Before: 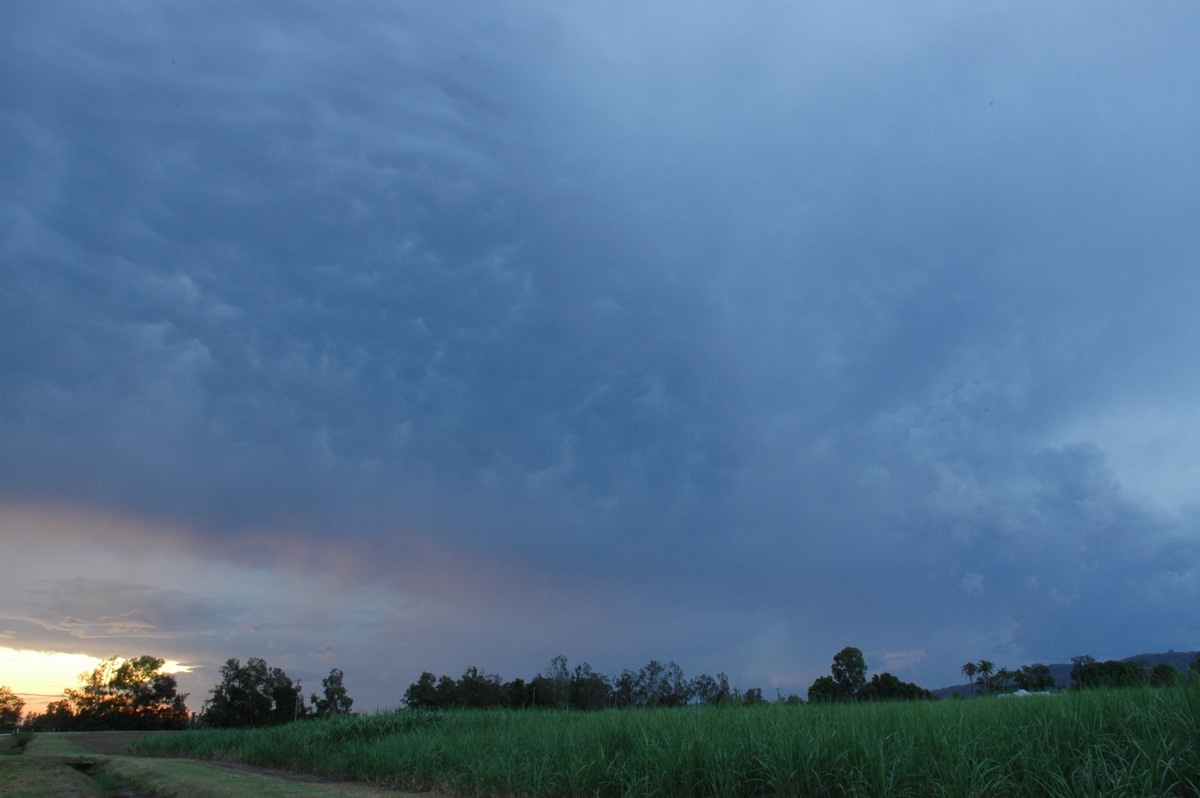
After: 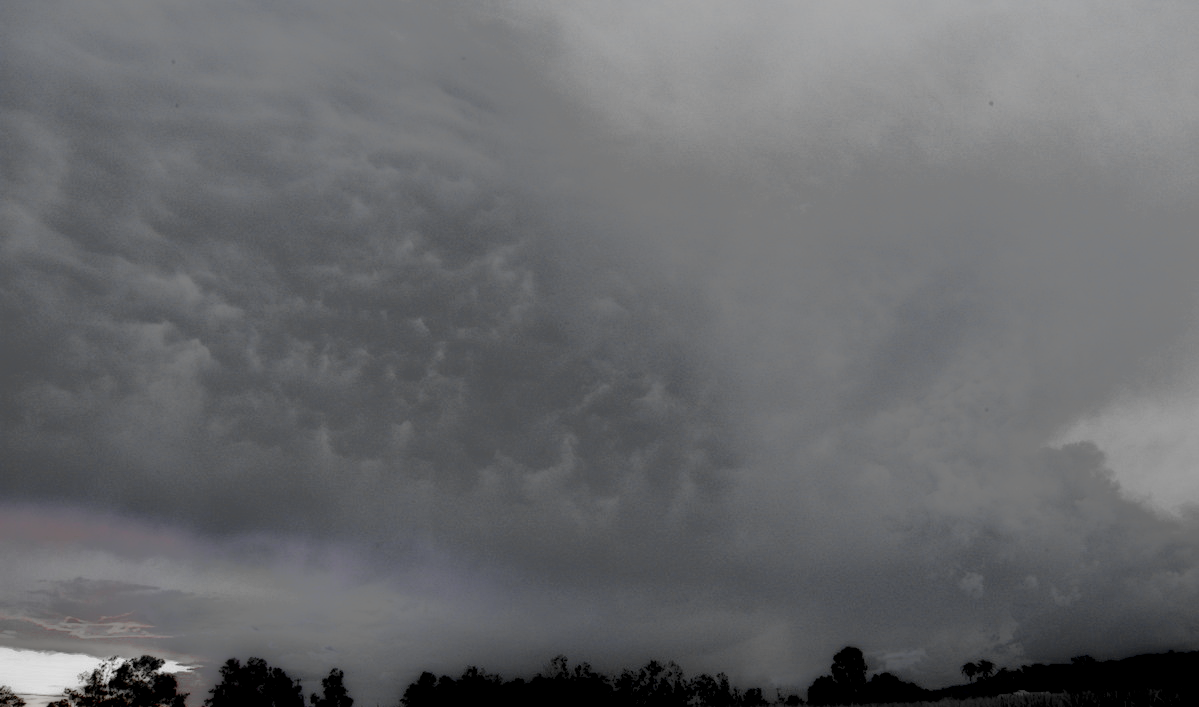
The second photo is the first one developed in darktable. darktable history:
color zones: curves: ch0 [(0, 0.278) (0.143, 0.5) (0.286, 0.5) (0.429, 0.5) (0.571, 0.5) (0.714, 0.5) (0.857, 0.5) (1, 0.5)]; ch1 [(0, 1) (0.143, 0.165) (0.286, 0) (0.429, 0) (0.571, 0) (0.714, 0) (0.857, 0.5) (1, 0.5)]; ch2 [(0, 0.508) (0.143, 0.5) (0.286, 0.5) (0.429, 0.5) (0.571, 0.5) (0.714, 0.5) (0.857, 0.5) (1, 0.5)]
local contrast: highlights 3%, shadows 231%, detail 164%, midtone range 0.008
crop and rotate: top 0%, bottom 11.385%
